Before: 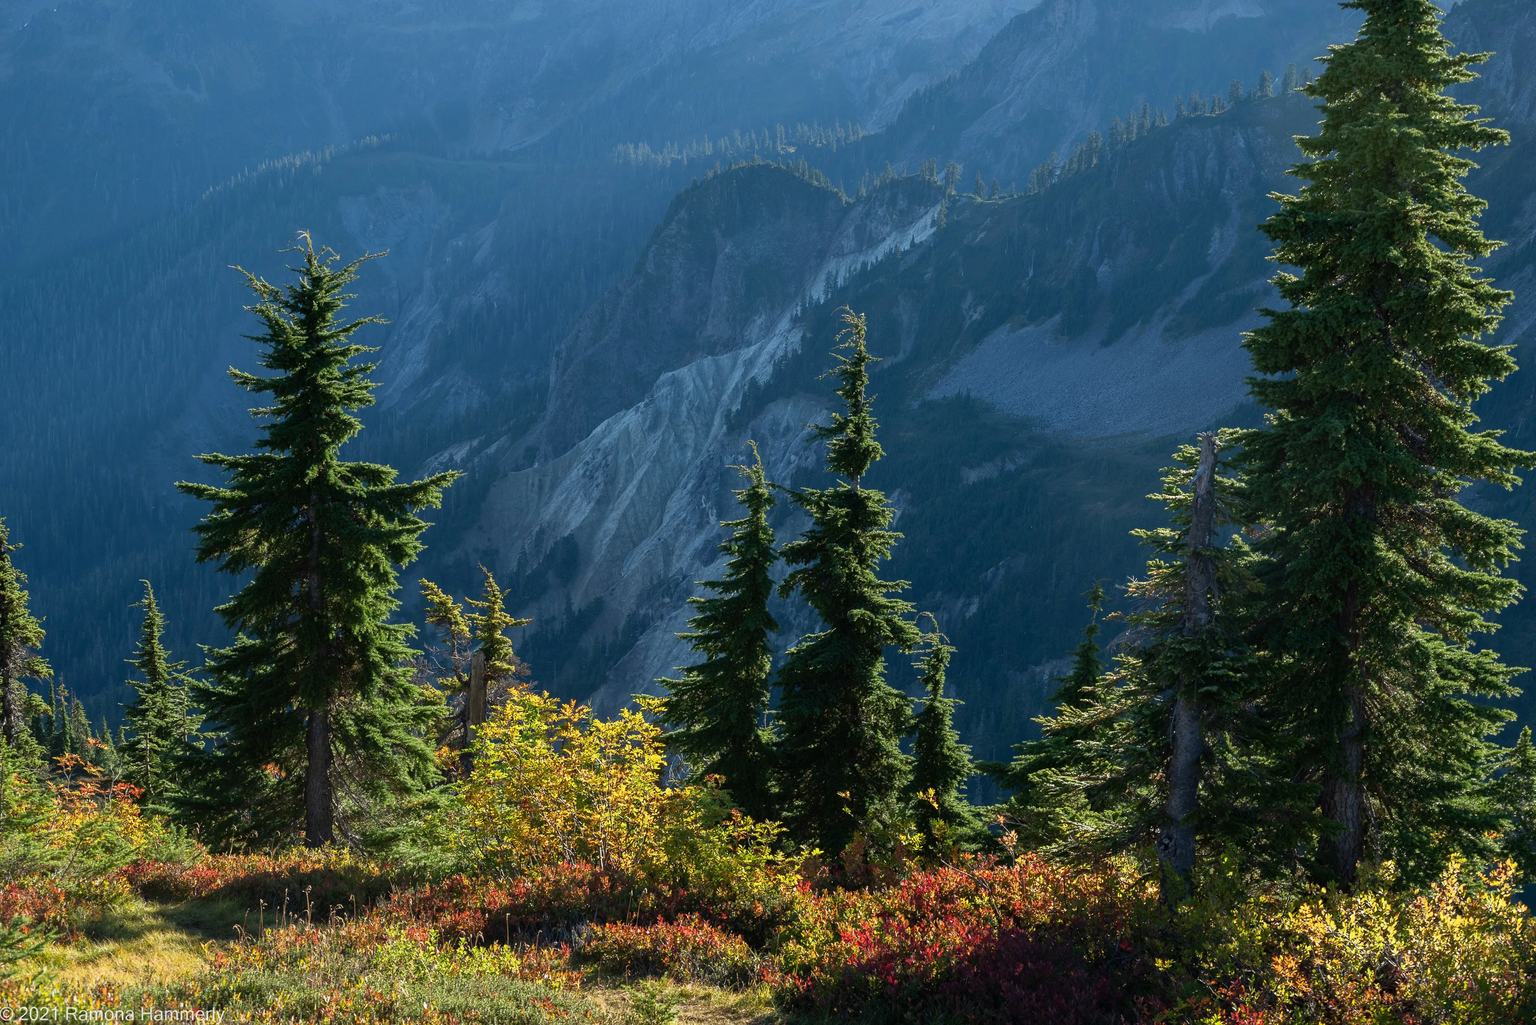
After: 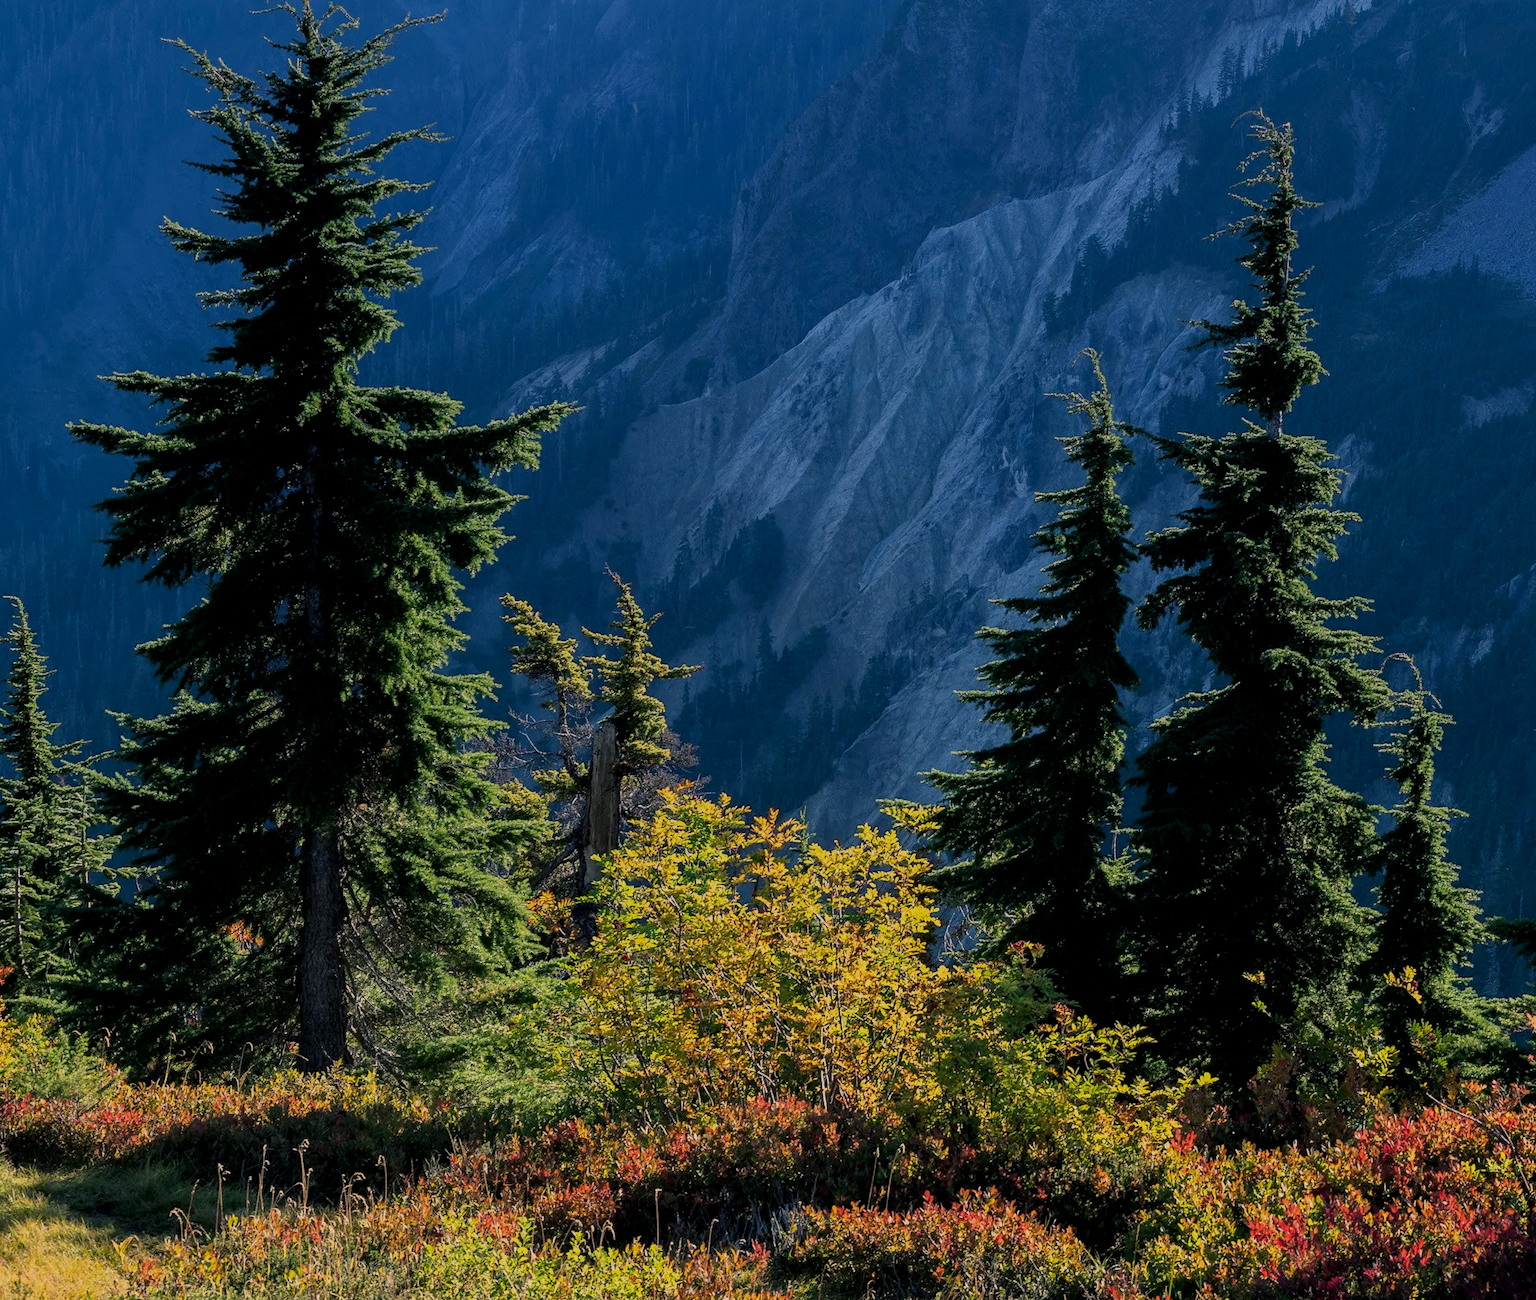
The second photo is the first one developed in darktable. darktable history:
graduated density: hue 238.83°, saturation 50%
local contrast: highlights 61%, shadows 106%, detail 107%, midtone range 0.529
filmic rgb: black relative exposure -7.65 EV, white relative exposure 4.56 EV, hardness 3.61, color science v6 (2022)
color balance rgb: shadows lift › chroma 5.41%, shadows lift › hue 240°, highlights gain › chroma 3.74%, highlights gain › hue 60°, saturation formula JzAzBz (2021)
crop: left 8.966%, top 23.852%, right 34.699%, bottom 4.703%
